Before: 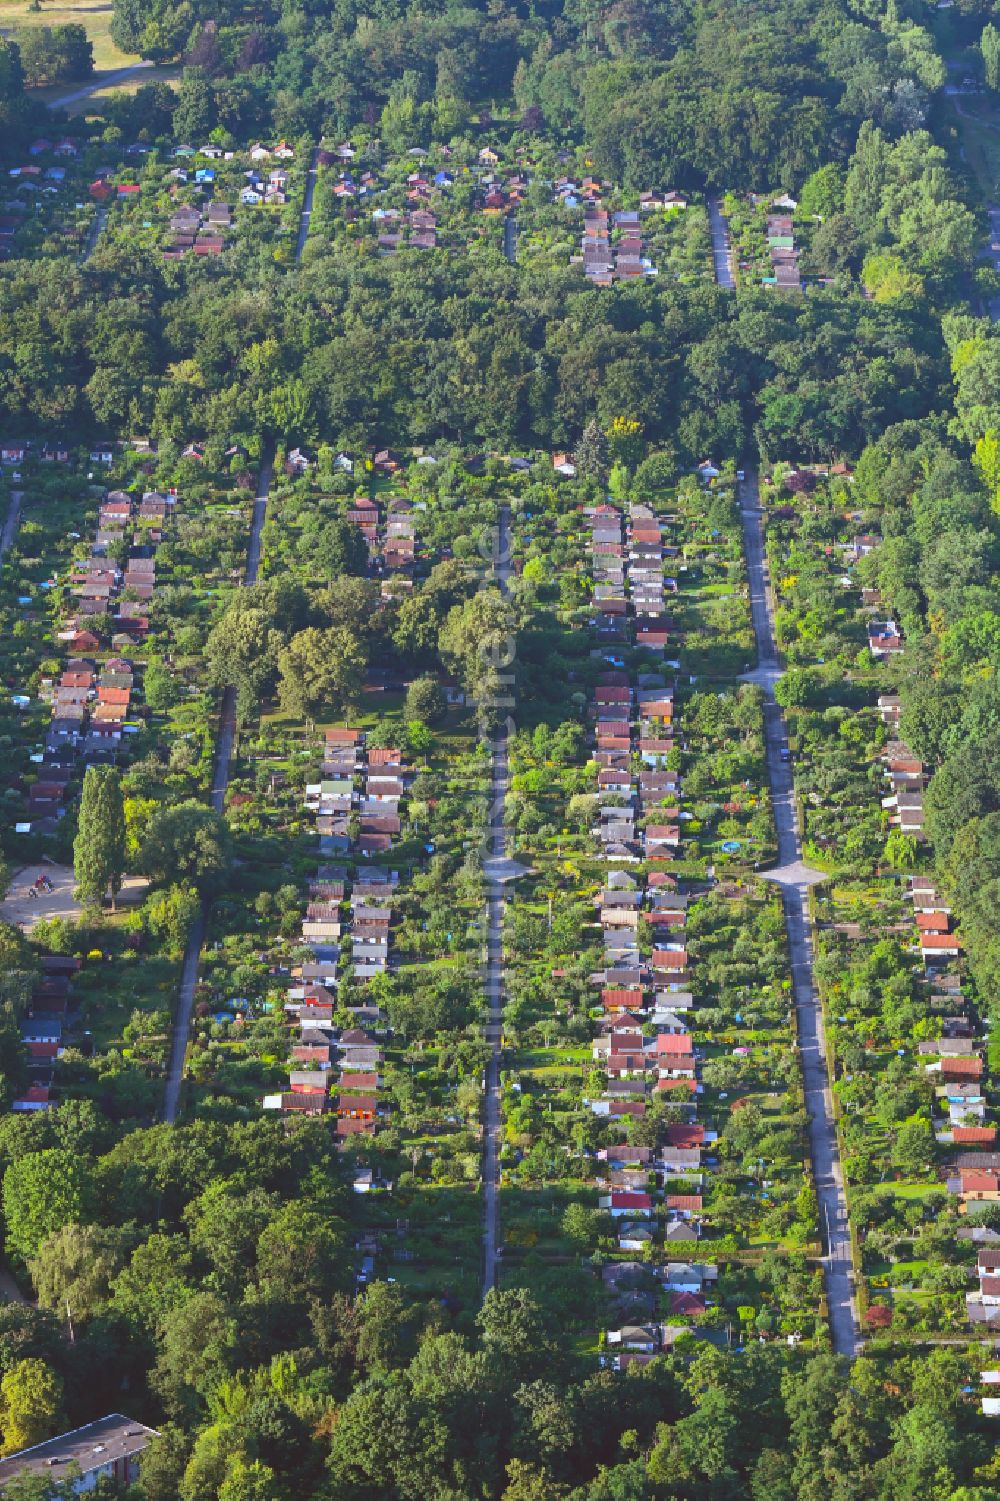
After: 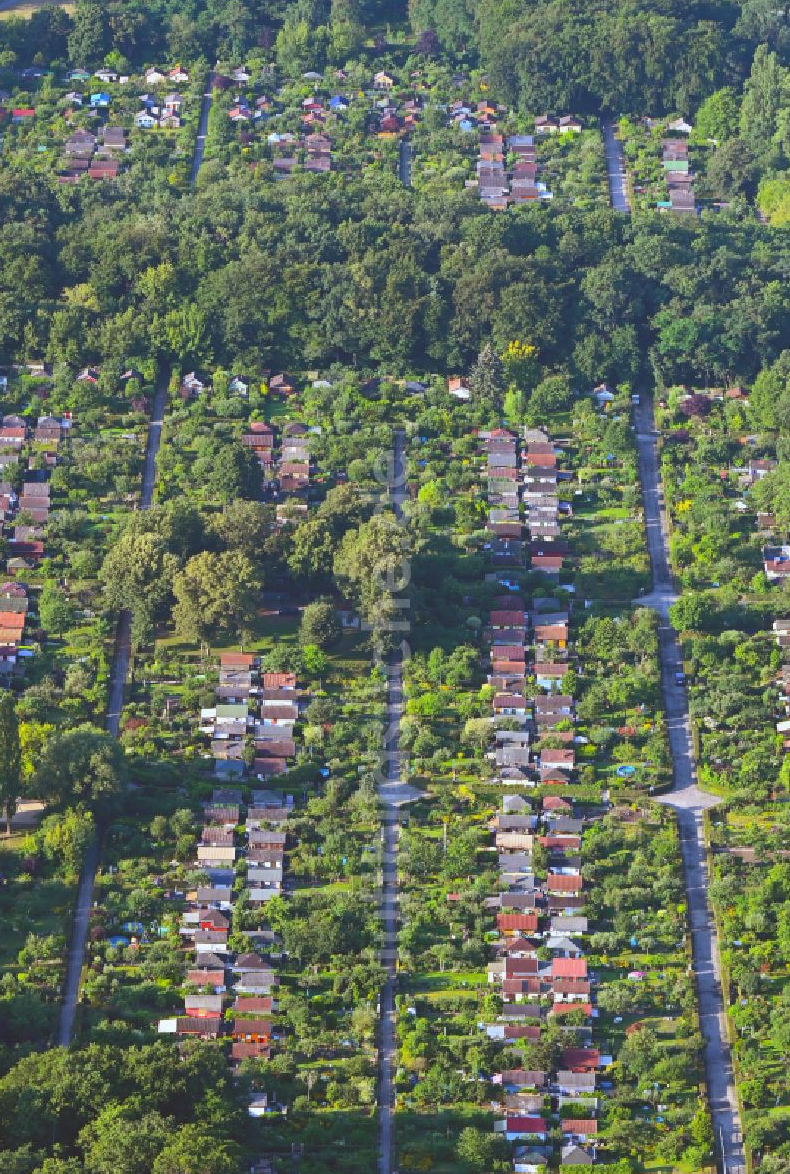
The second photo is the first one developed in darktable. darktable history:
crop and rotate: left 10.558%, top 5.096%, right 10.36%, bottom 16.63%
